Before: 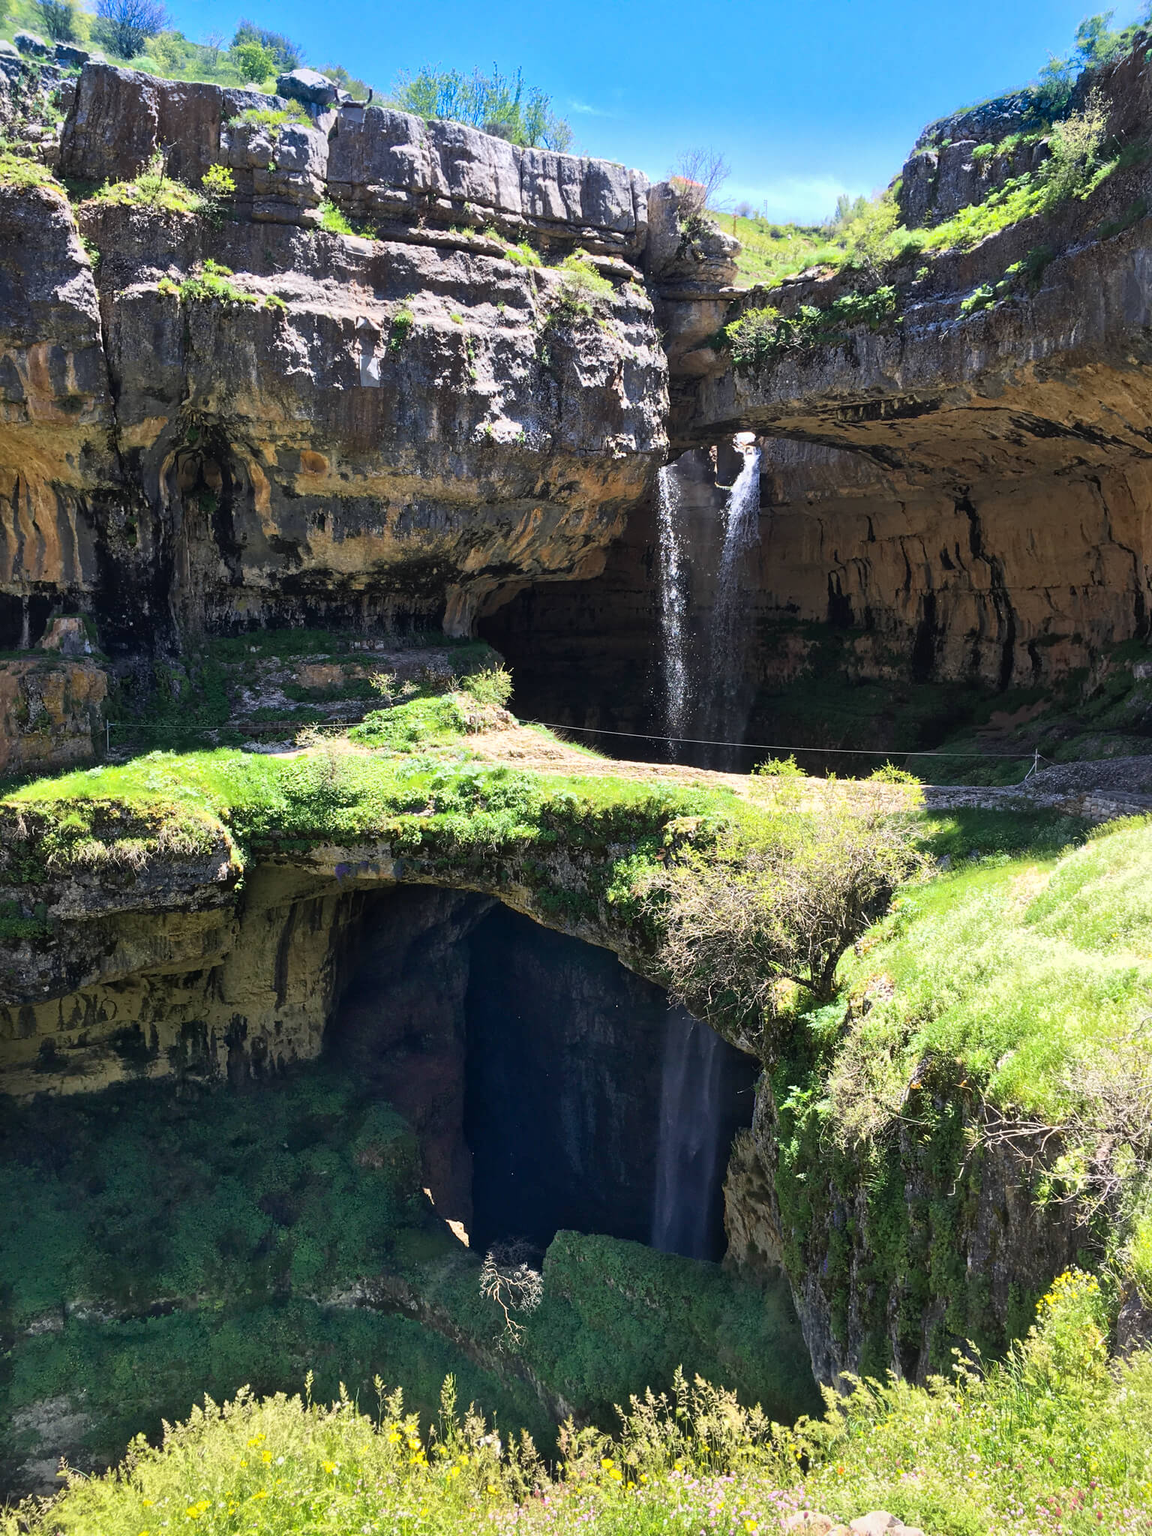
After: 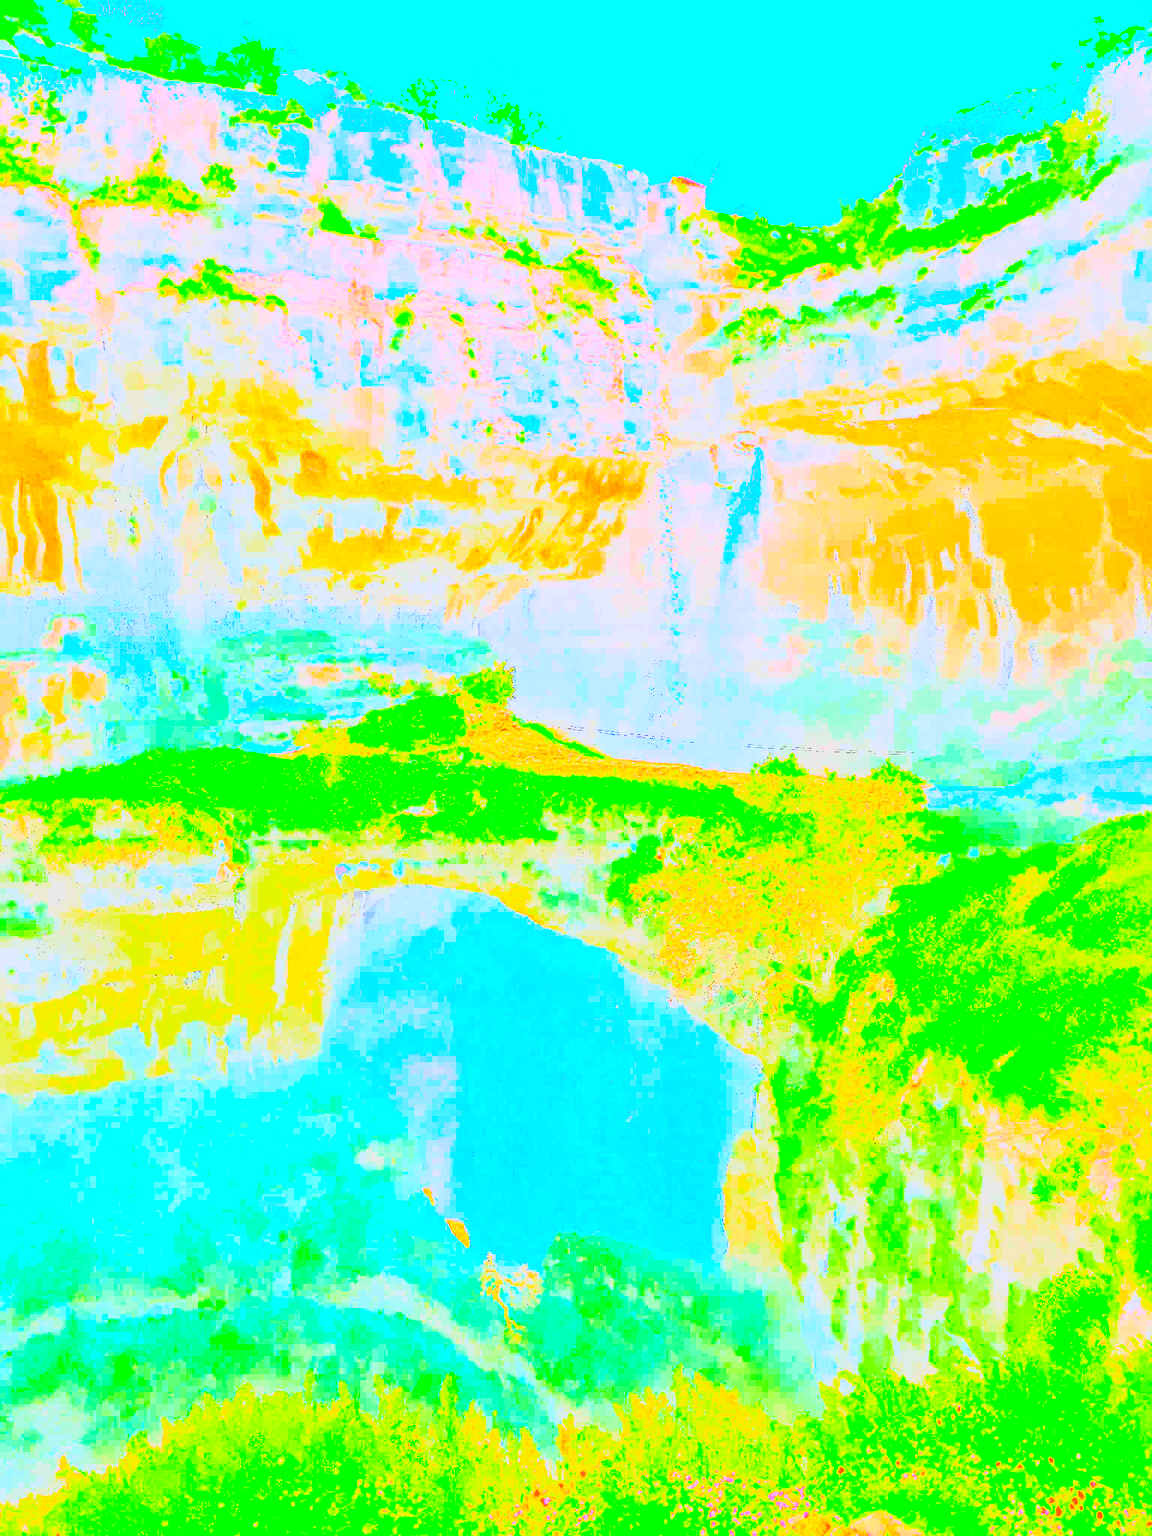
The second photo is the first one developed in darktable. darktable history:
exposure: exposure 8 EV, compensate highlight preservation false
local contrast: detail 110%
color contrast: green-magenta contrast 0.85, blue-yellow contrast 1.25, unbound 0
lowpass: radius 0.1, contrast 0.85, saturation 1.1, unbound 0
